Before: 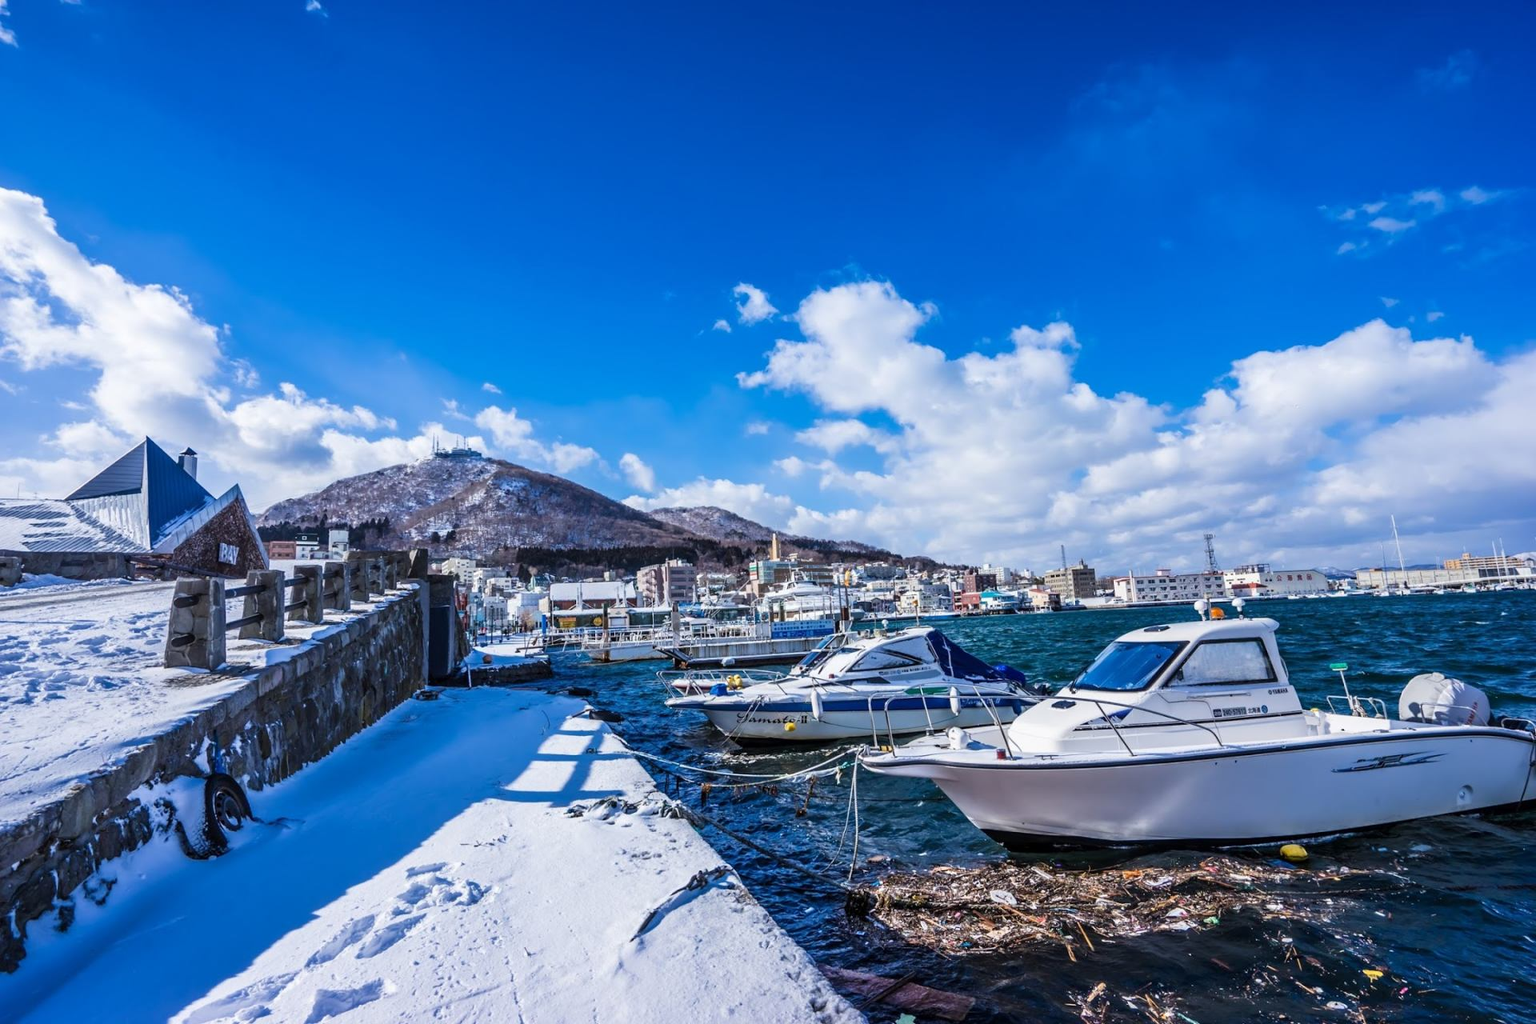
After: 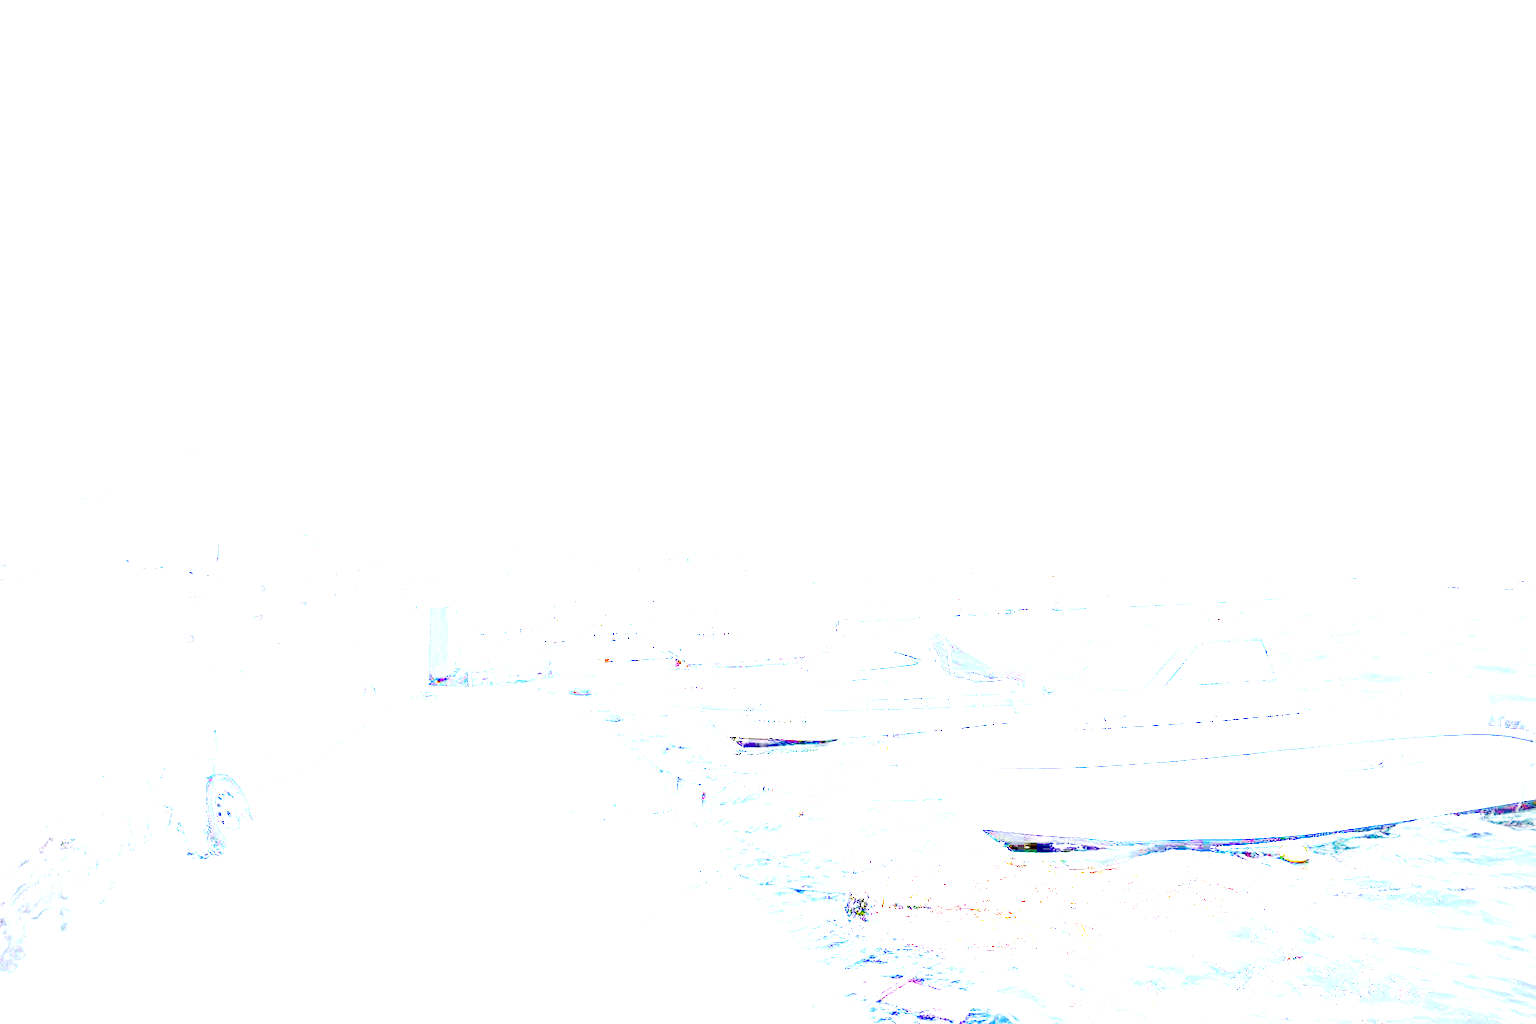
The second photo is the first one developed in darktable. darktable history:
base curve: curves: ch0 [(0, 0) (0.036, 0.025) (0.121, 0.166) (0.206, 0.329) (0.605, 0.79) (1, 1)], preserve colors none
vignetting: on, module defaults
exposure: exposure 7.941 EV, compensate exposure bias true, compensate highlight preservation false
